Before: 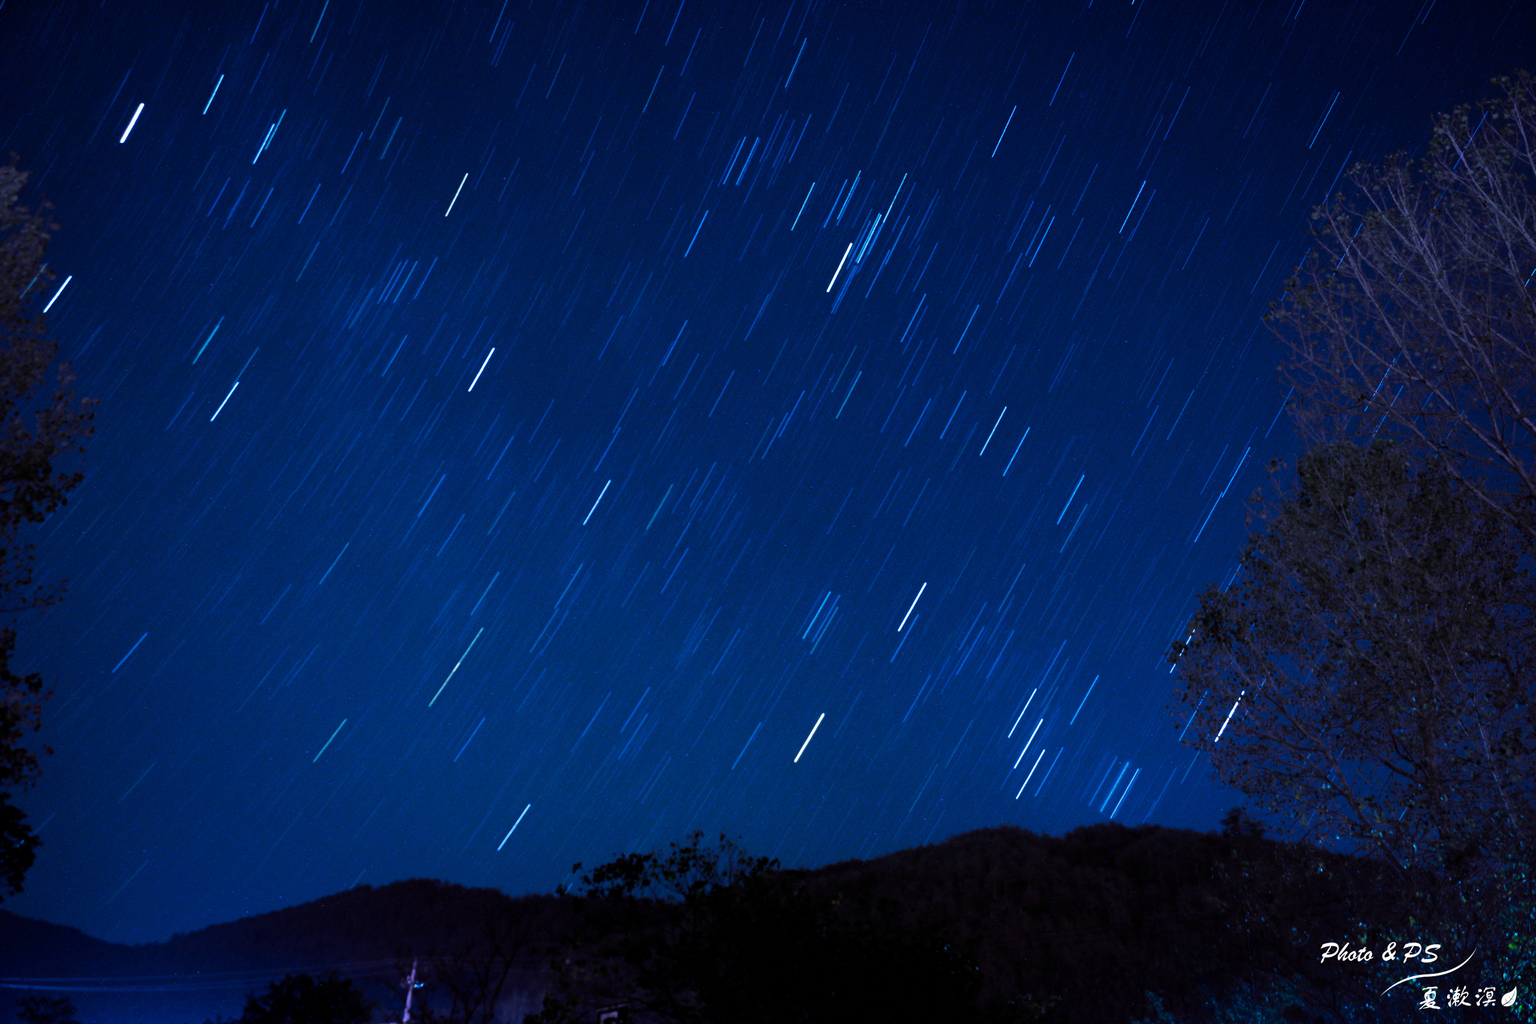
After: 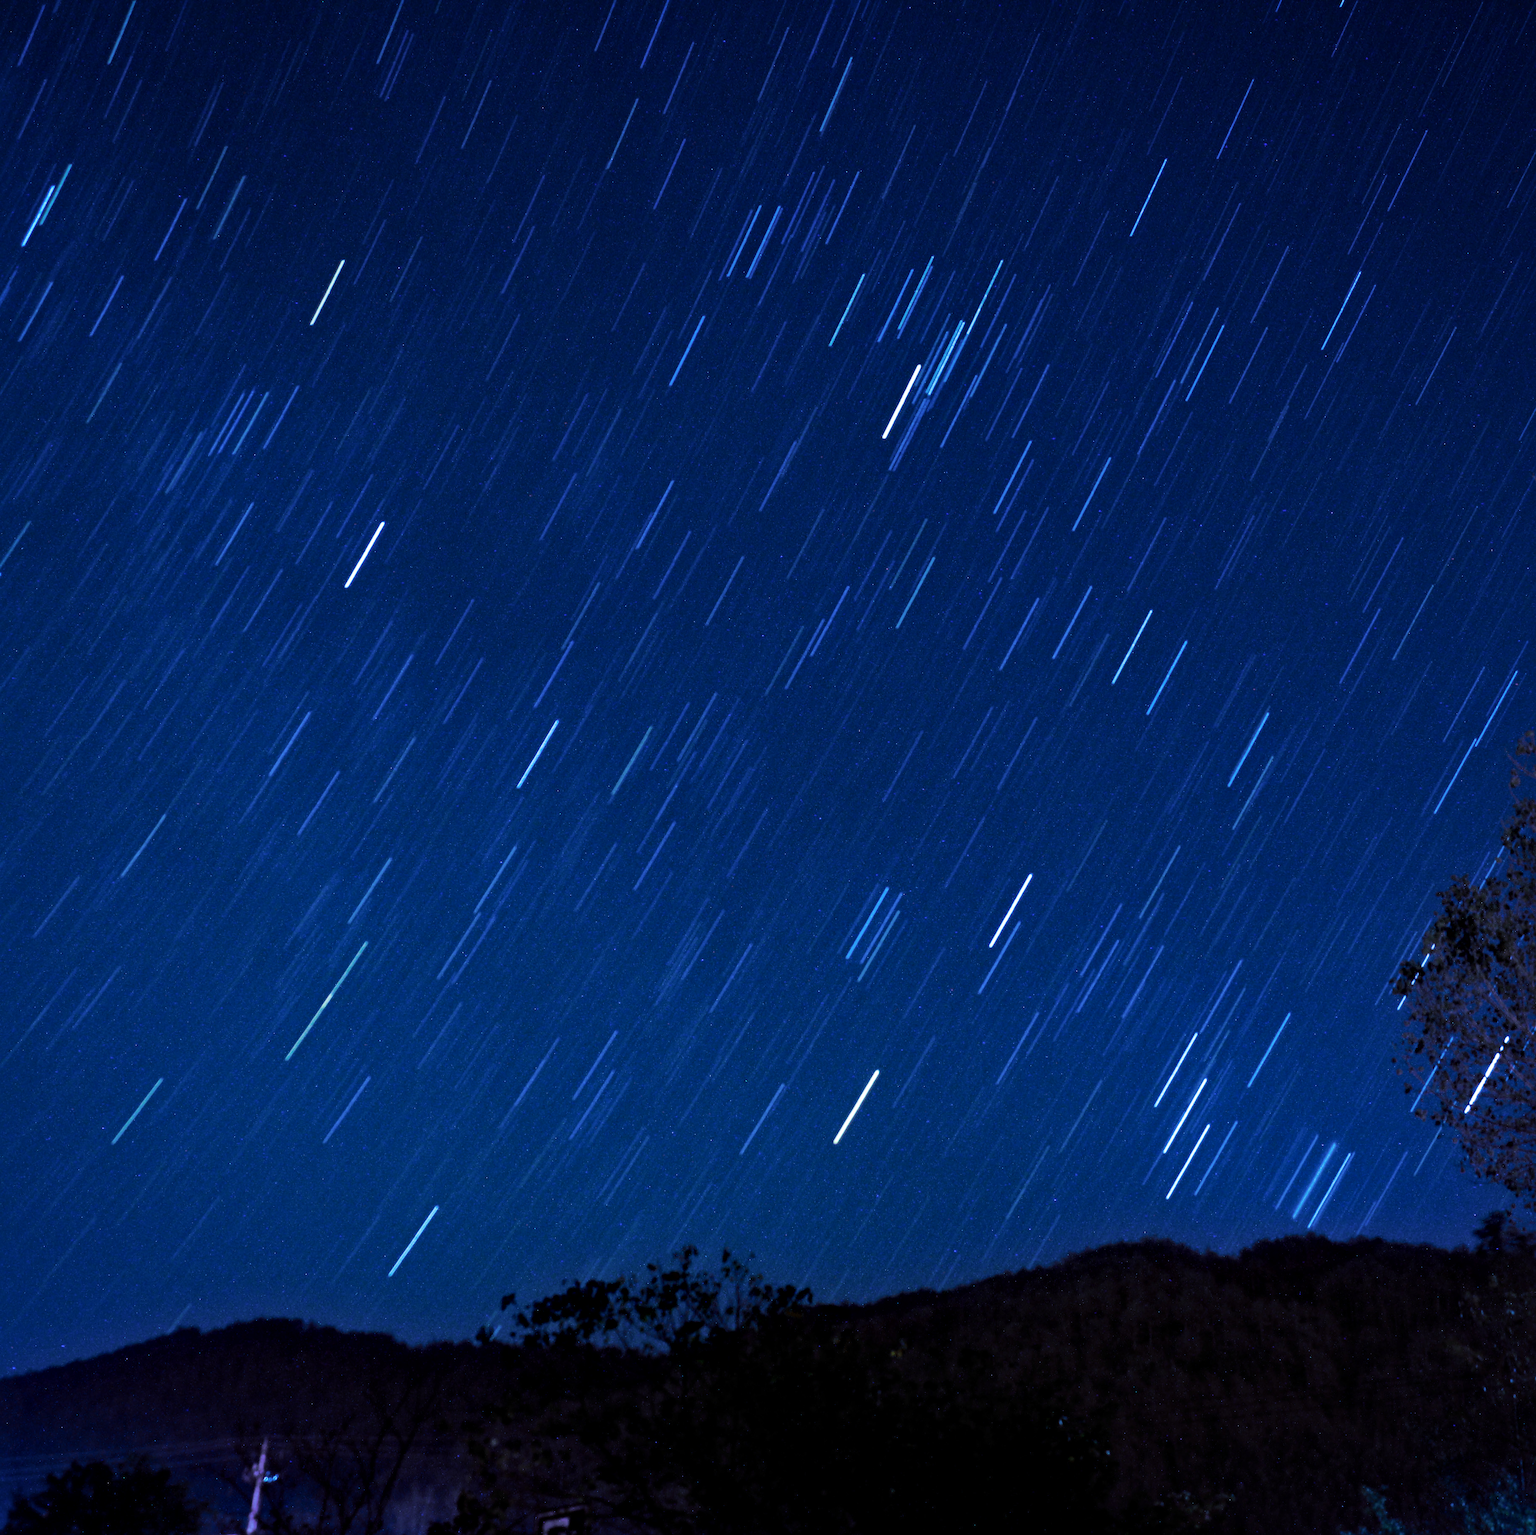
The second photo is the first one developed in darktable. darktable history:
local contrast: mode bilateral grid, contrast 20, coarseness 50, detail 144%, midtone range 0.2
crop and rotate: left 15.546%, right 17.787%
